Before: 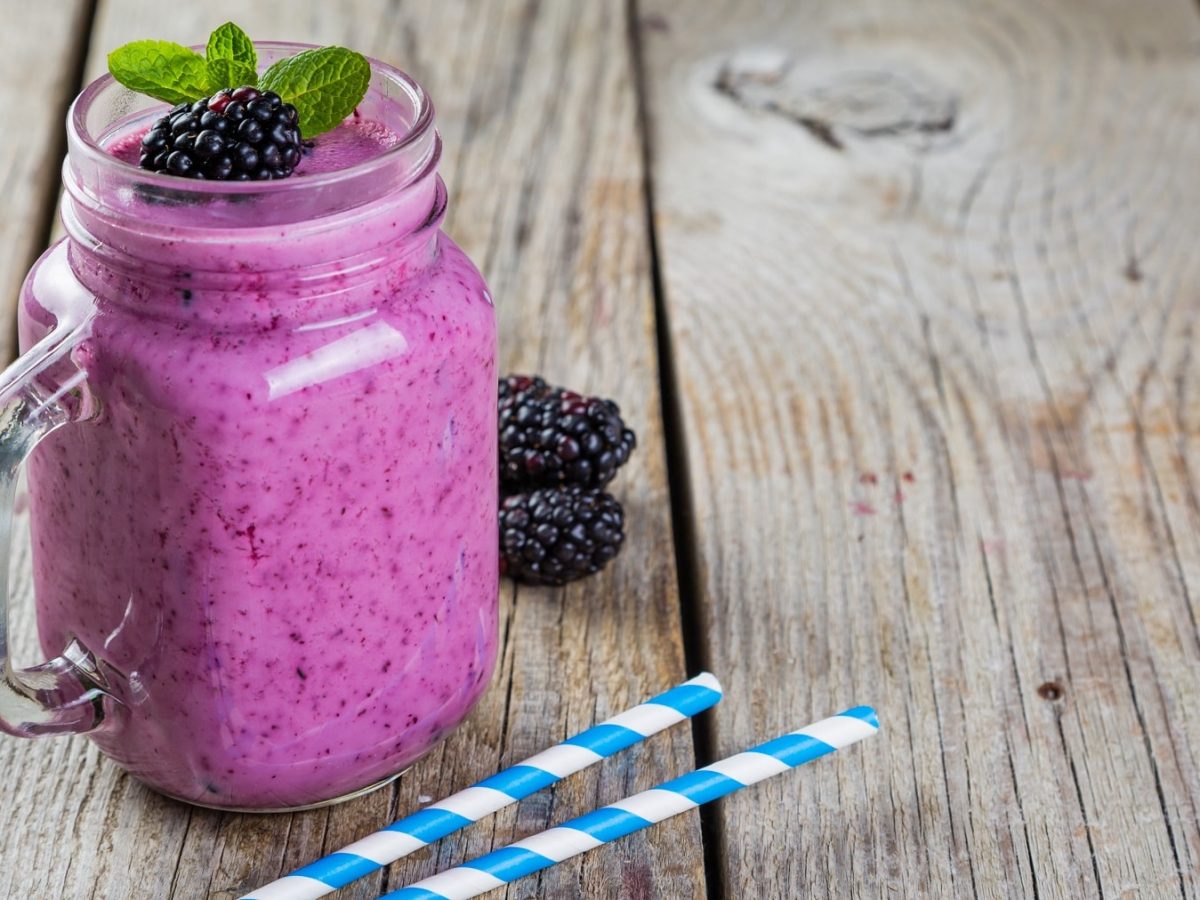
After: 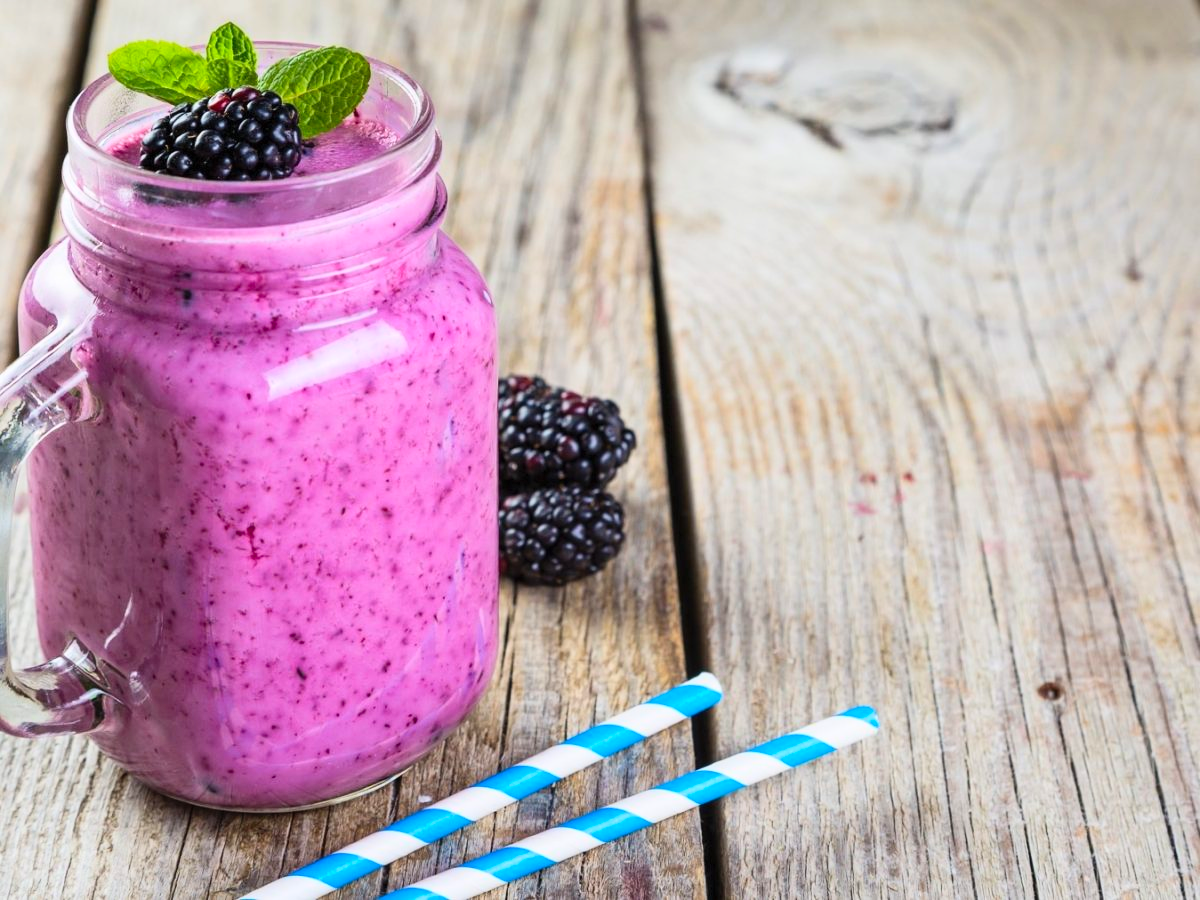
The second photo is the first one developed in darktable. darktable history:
contrast brightness saturation: contrast 0.202, brightness 0.159, saturation 0.222
